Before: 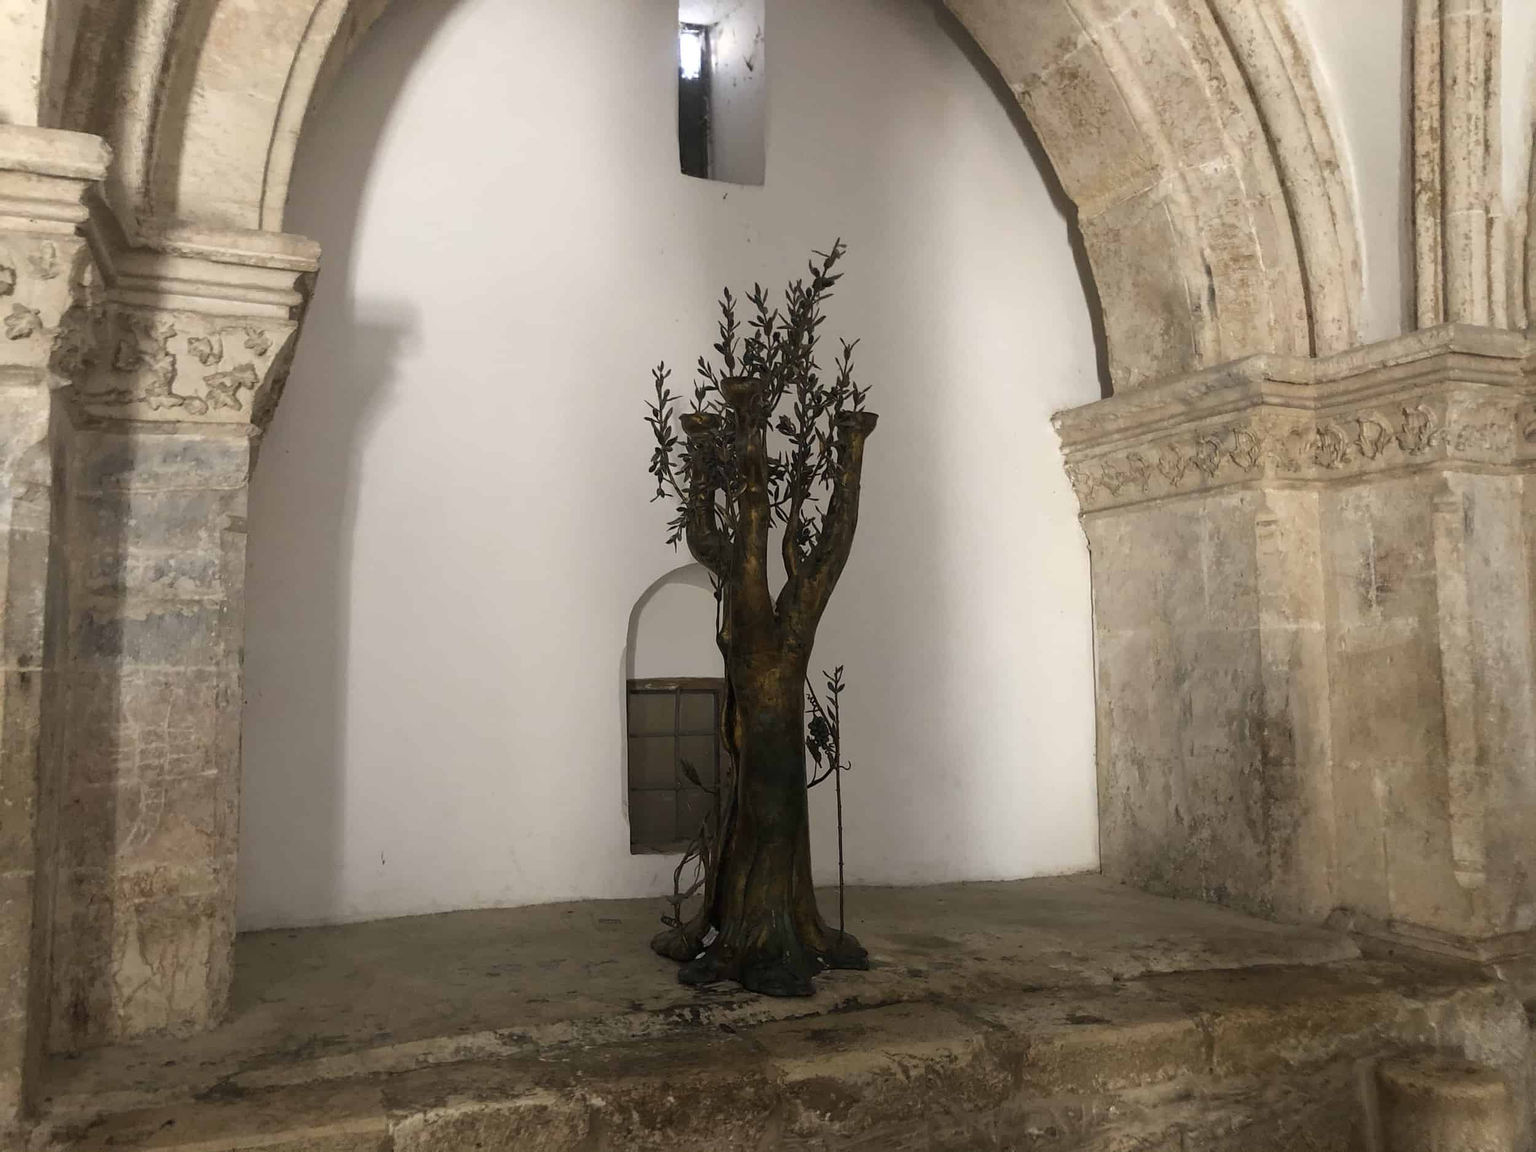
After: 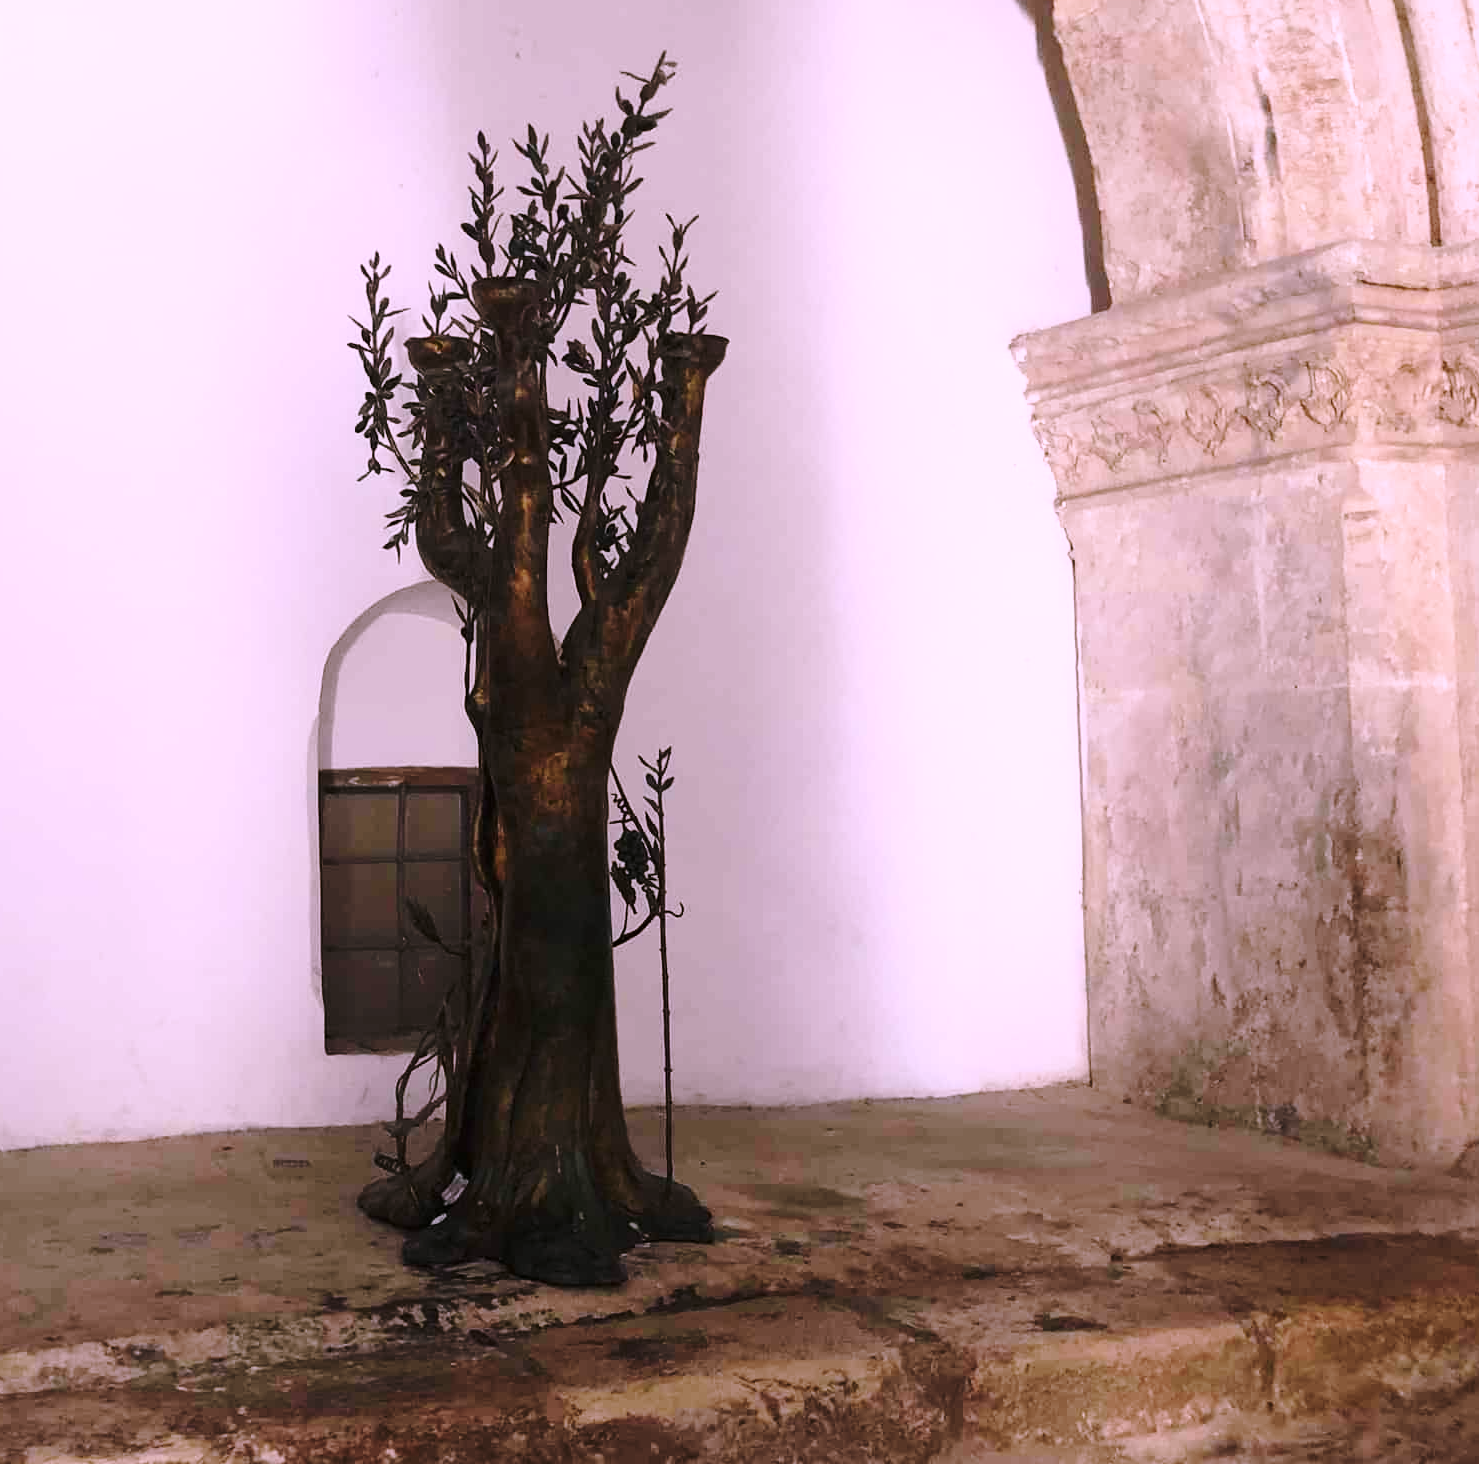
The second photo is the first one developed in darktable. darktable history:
crop and rotate: left 28.113%, top 17.971%, right 12.691%, bottom 3.939%
base curve: curves: ch0 [(0, 0) (0.036, 0.037) (0.121, 0.228) (0.46, 0.76) (0.859, 0.983) (1, 1)], preserve colors none
color correction: highlights a* 15.63, highlights b* -20.25
